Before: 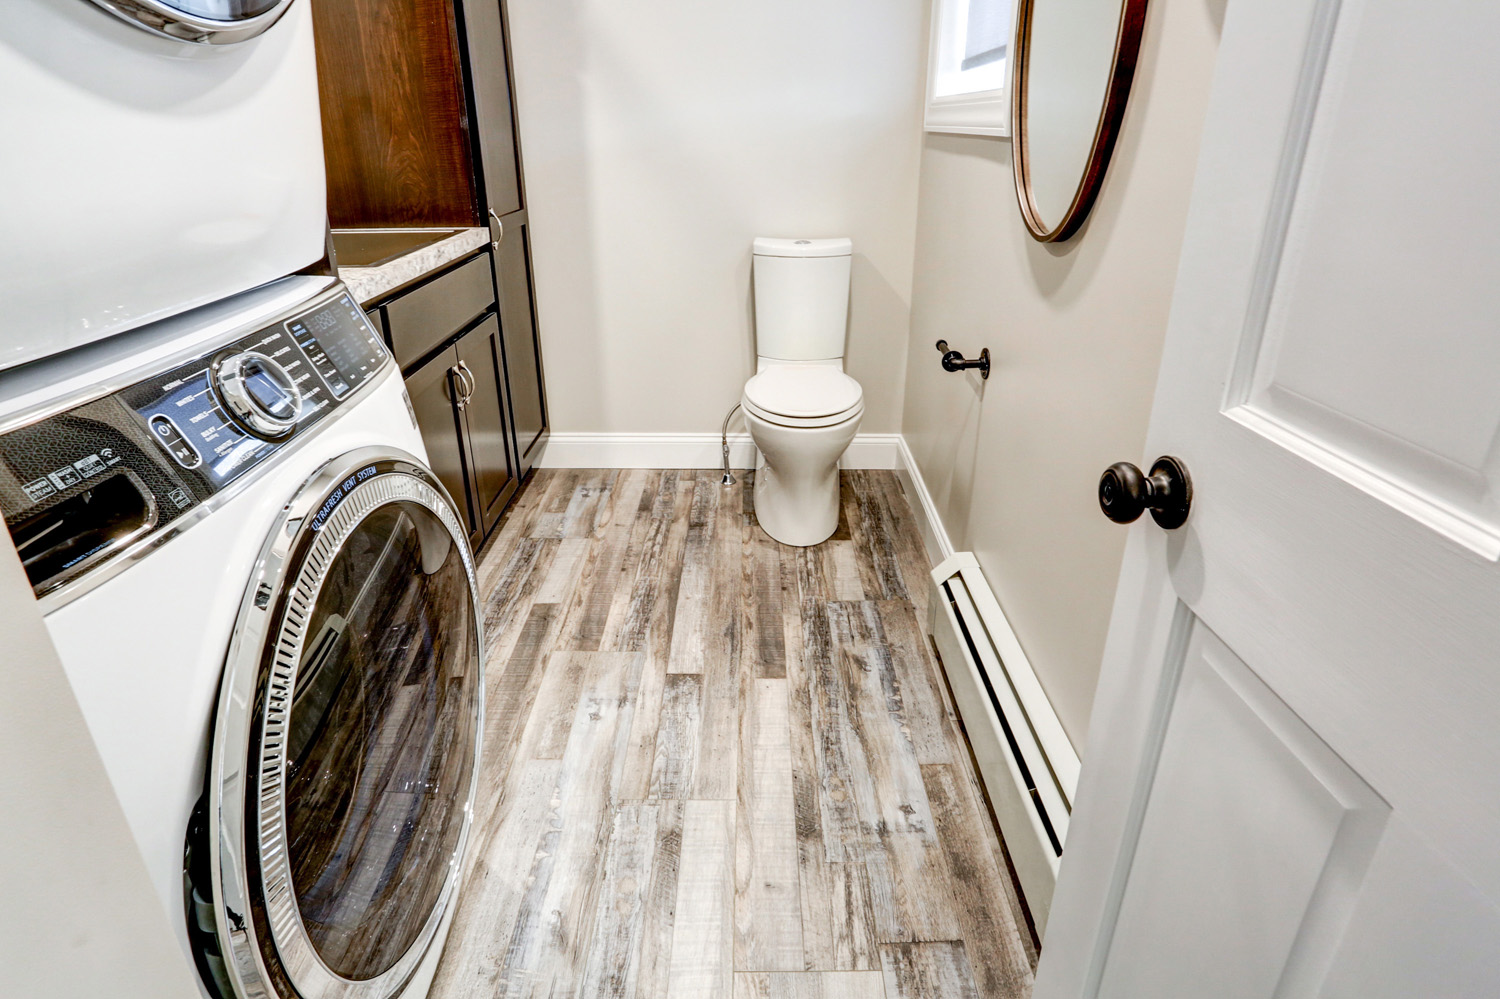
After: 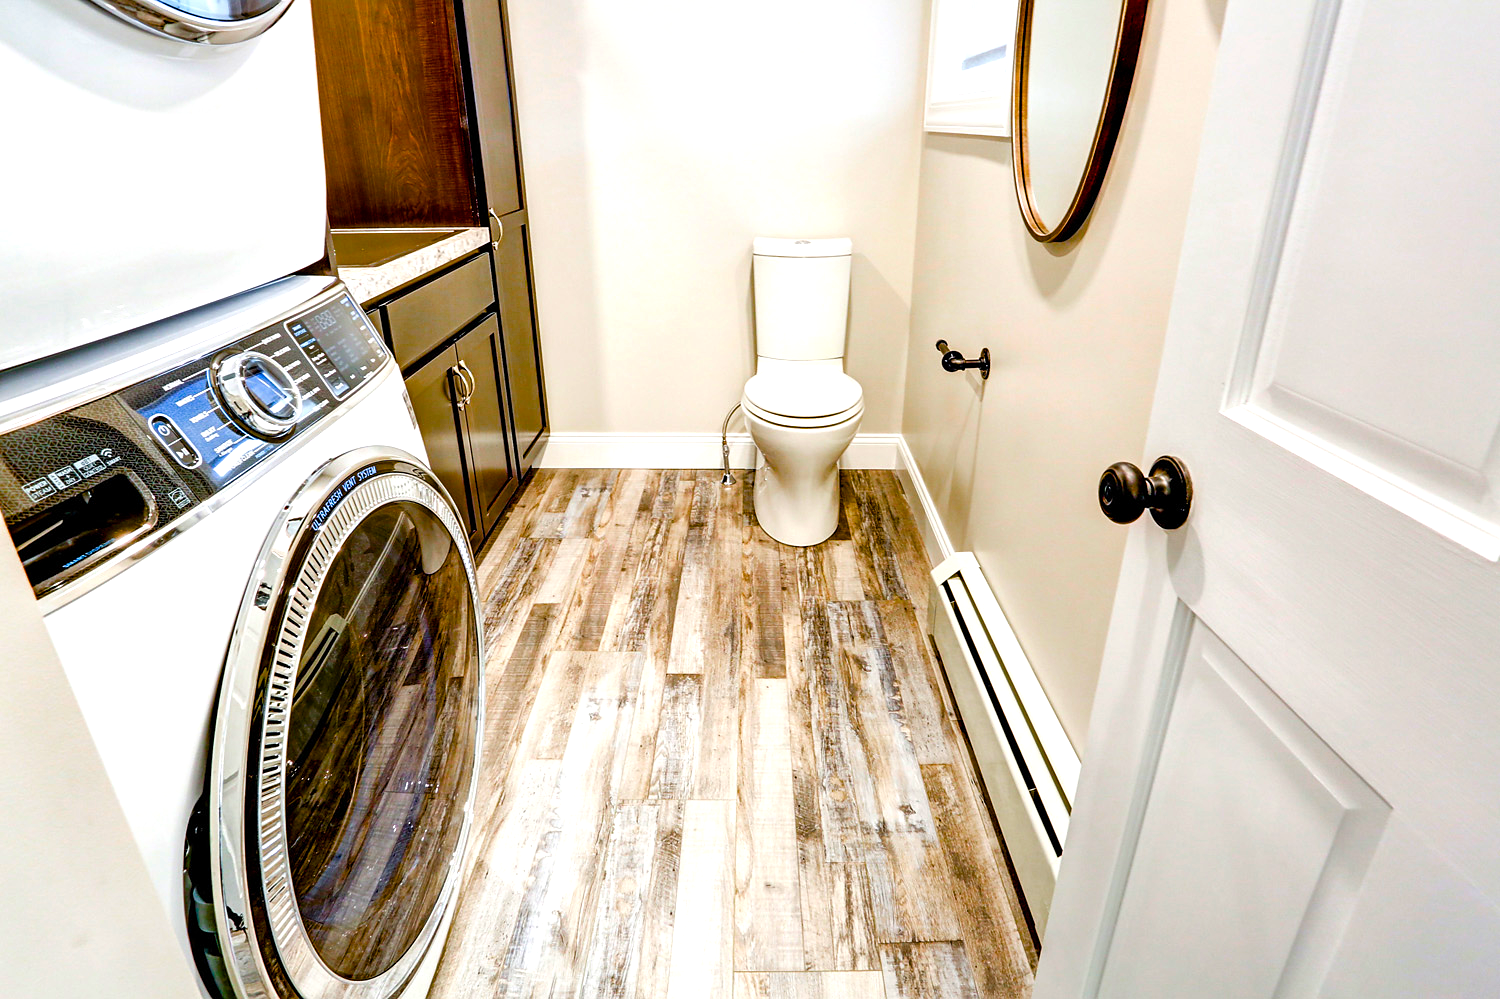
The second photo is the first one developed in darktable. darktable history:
exposure: exposure 0.078 EV, compensate highlight preservation false
sharpen: radius 1, threshold 1
color balance rgb: linear chroma grading › shadows 10%, linear chroma grading › highlights 10%, linear chroma grading › global chroma 15%, linear chroma grading › mid-tones 15%, perceptual saturation grading › global saturation 40%, perceptual saturation grading › highlights -25%, perceptual saturation grading › mid-tones 35%, perceptual saturation grading › shadows 35%, perceptual brilliance grading › global brilliance 11.29%, global vibrance 11.29%
